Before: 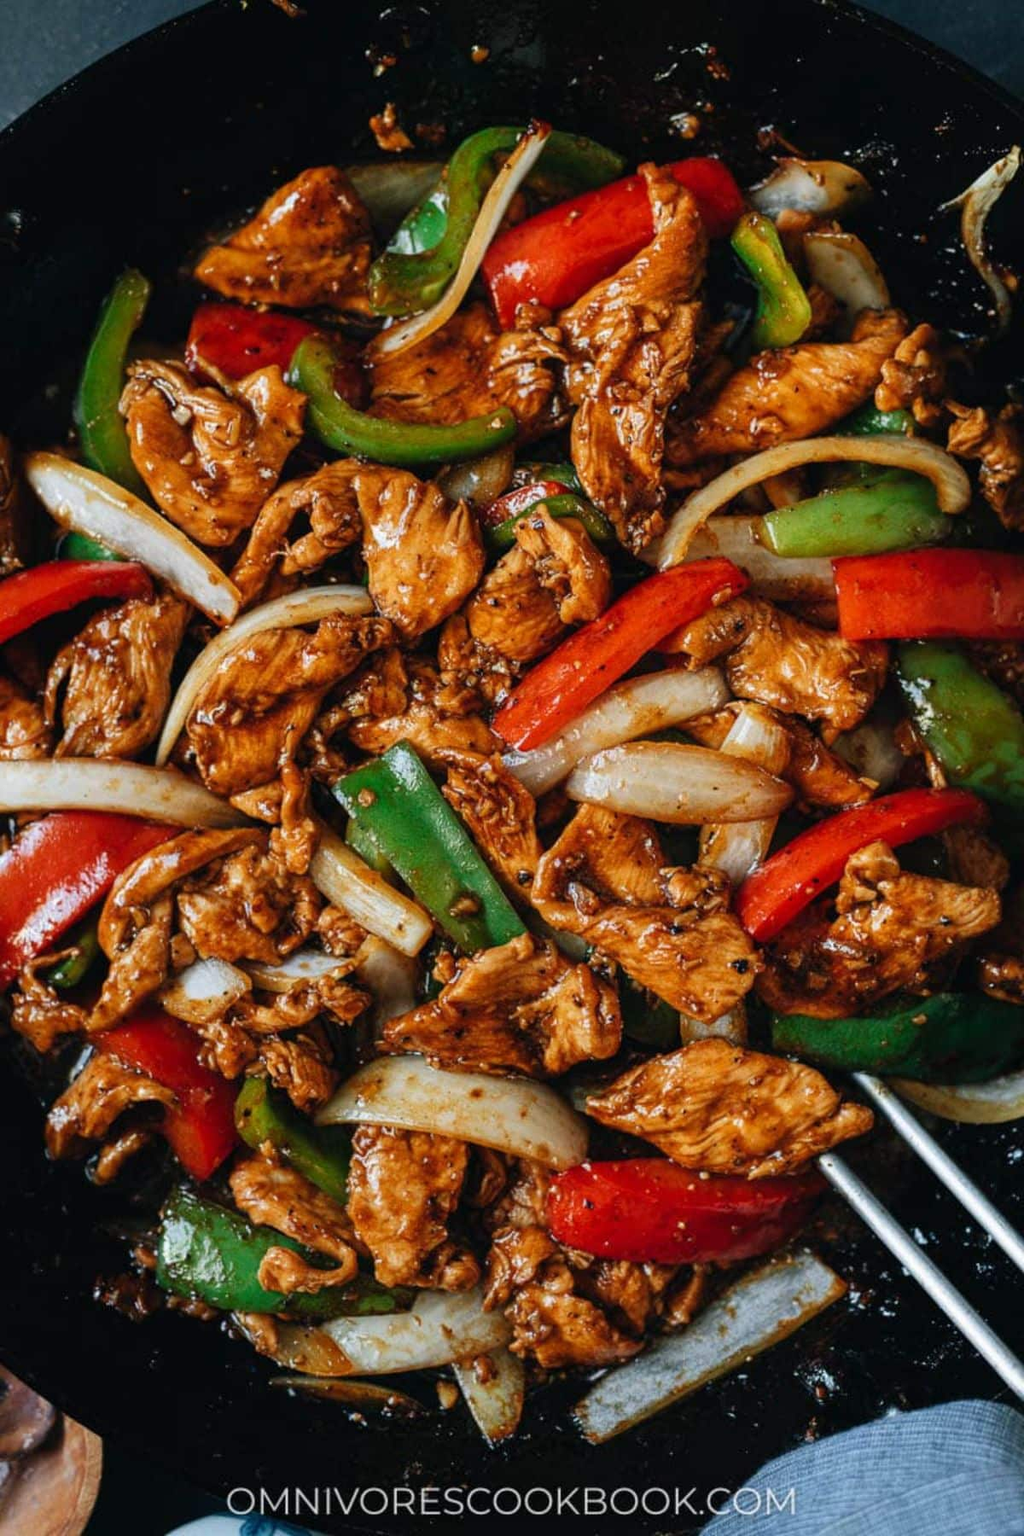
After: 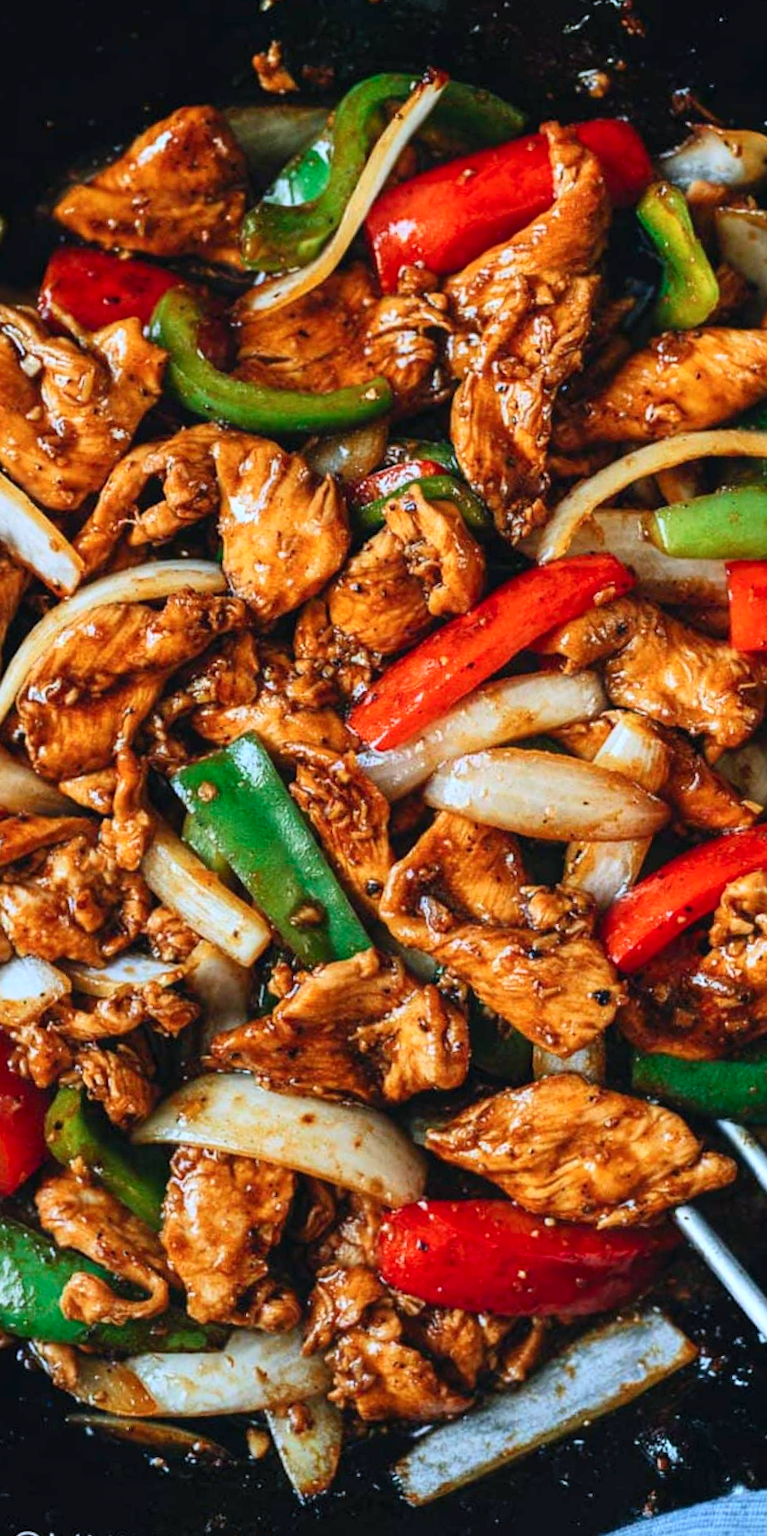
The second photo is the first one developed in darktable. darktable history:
color calibration: illuminant custom, x 0.368, y 0.373, temperature 4330.32 K
crop and rotate: angle -3.27°, left 14.277%, top 0.028%, right 10.766%, bottom 0.028%
contrast brightness saturation: contrast 0.2, brightness 0.16, saturation 0.22
